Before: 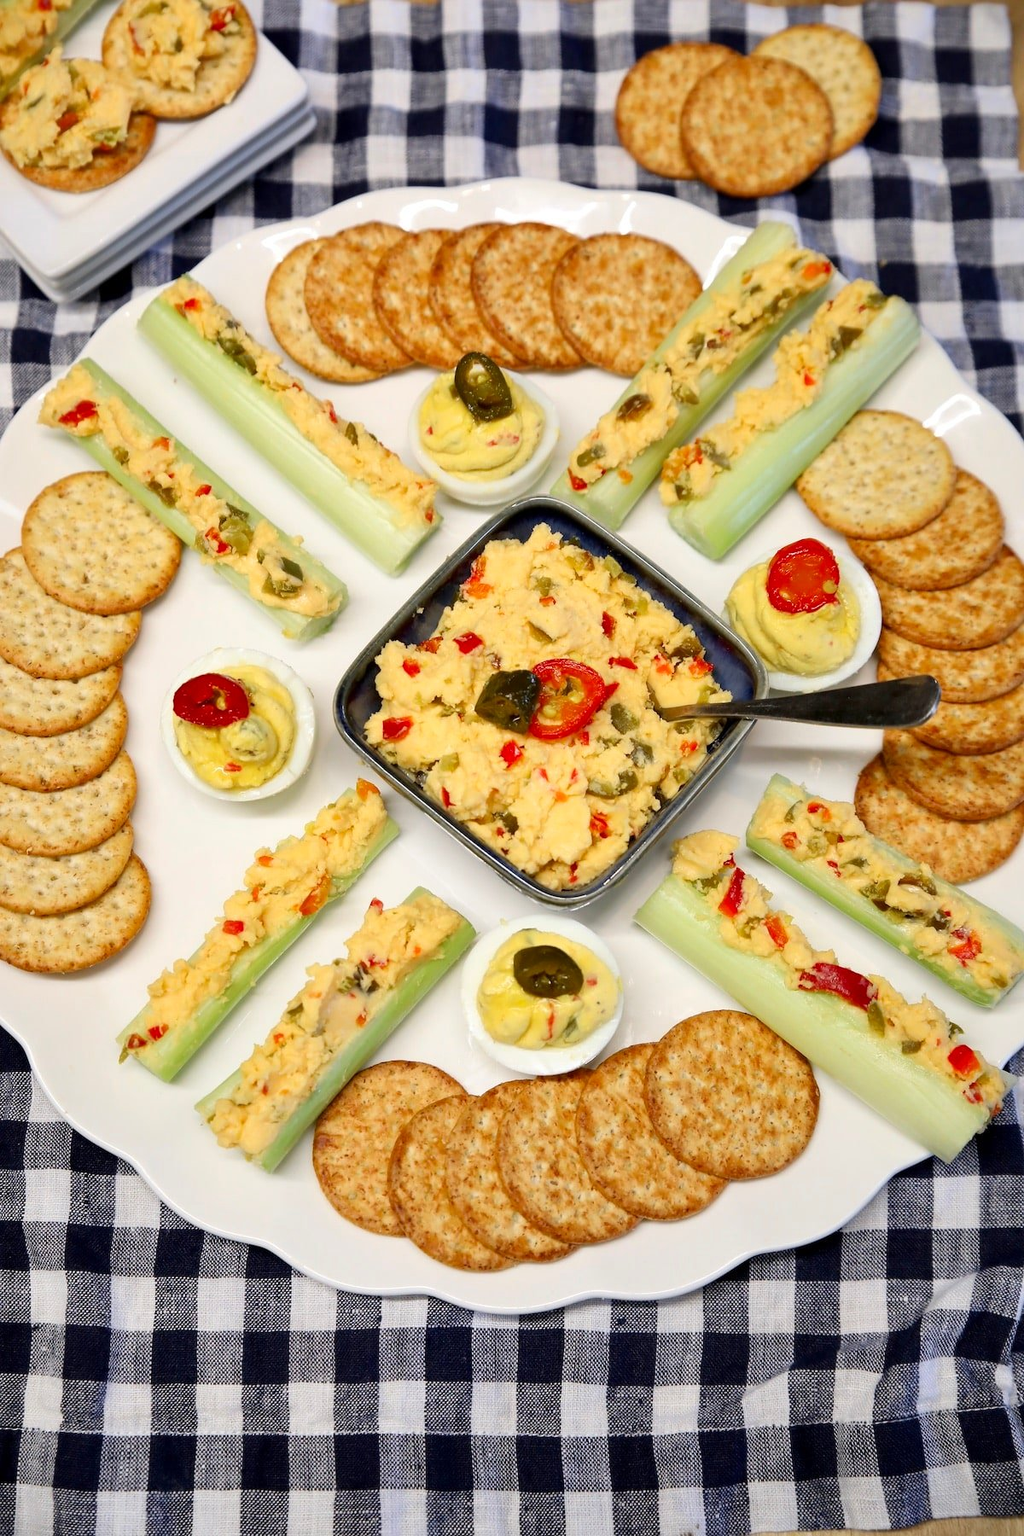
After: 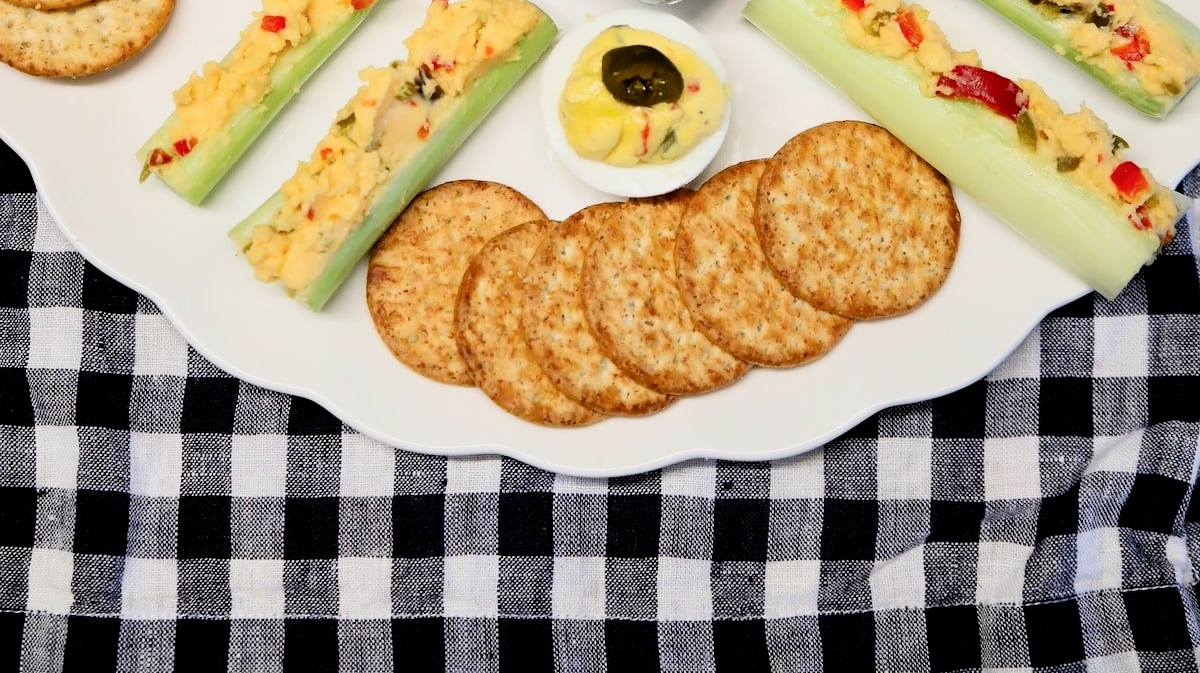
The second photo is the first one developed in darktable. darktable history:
crop and rotate: top 59.07%, bottom 3.488%
filmic rgb: middle gray luminance 10.23%, black relative exposure -8.62 EV, white relative exposure 3.3 EV, target black luminance 0%, hardness 5.2, latitude 44.67%, contrast 1.301, highlights saturation mix 5.29%, shadows ↔ highlights balance 24.08%
